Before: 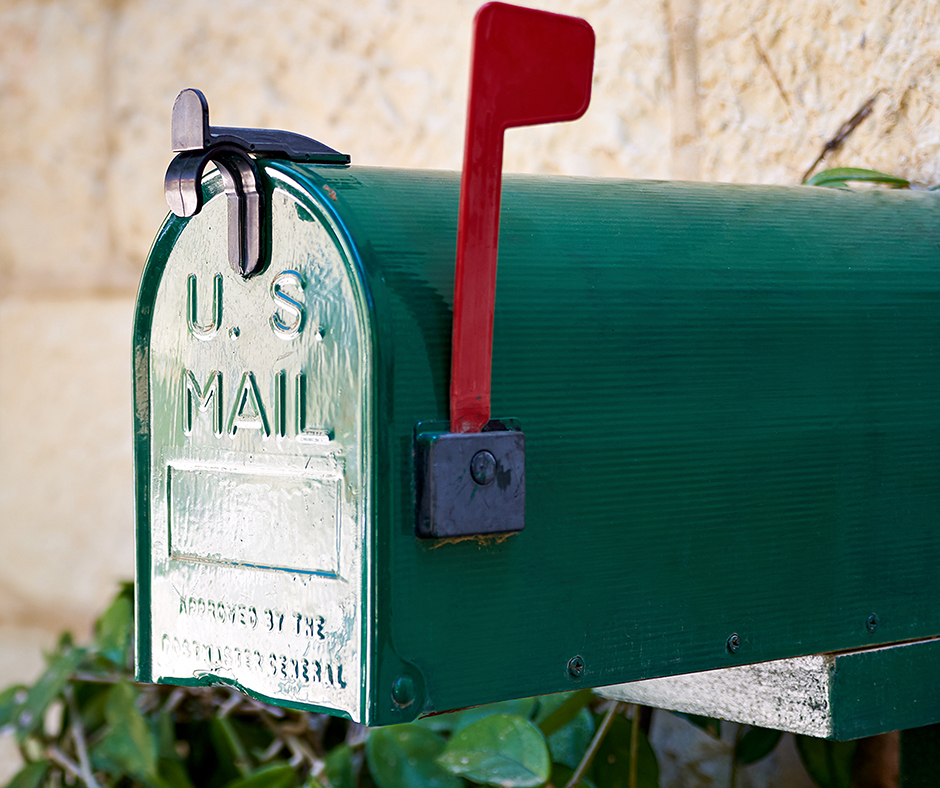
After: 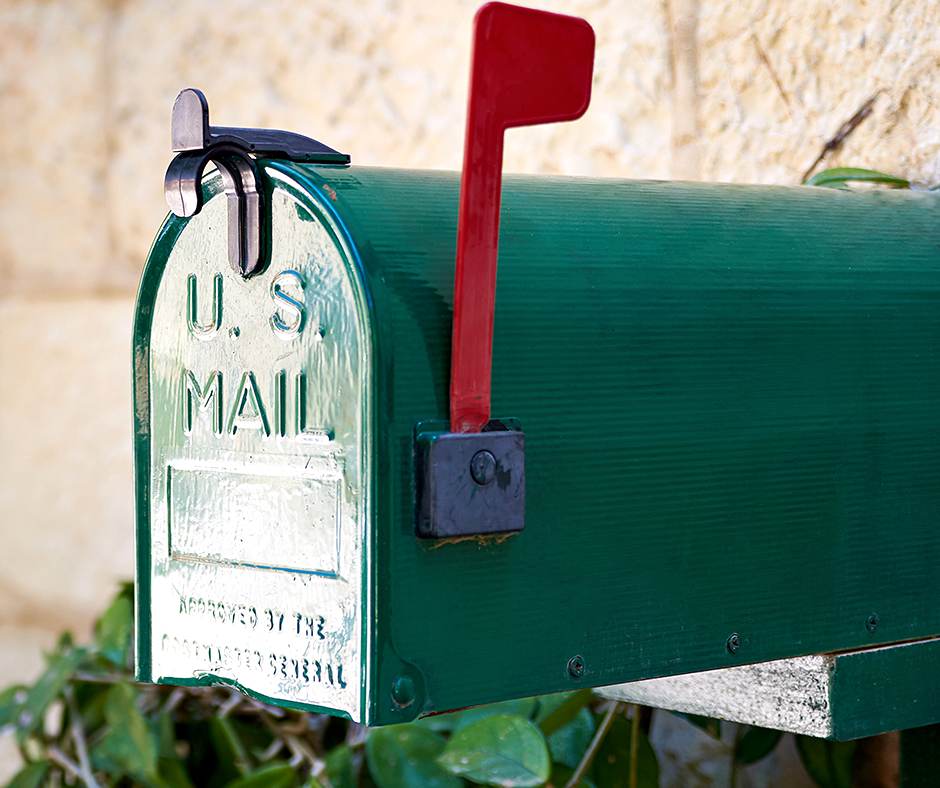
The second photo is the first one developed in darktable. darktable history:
exposure: exposure 0.169 EV, compensate highlight preservation false
